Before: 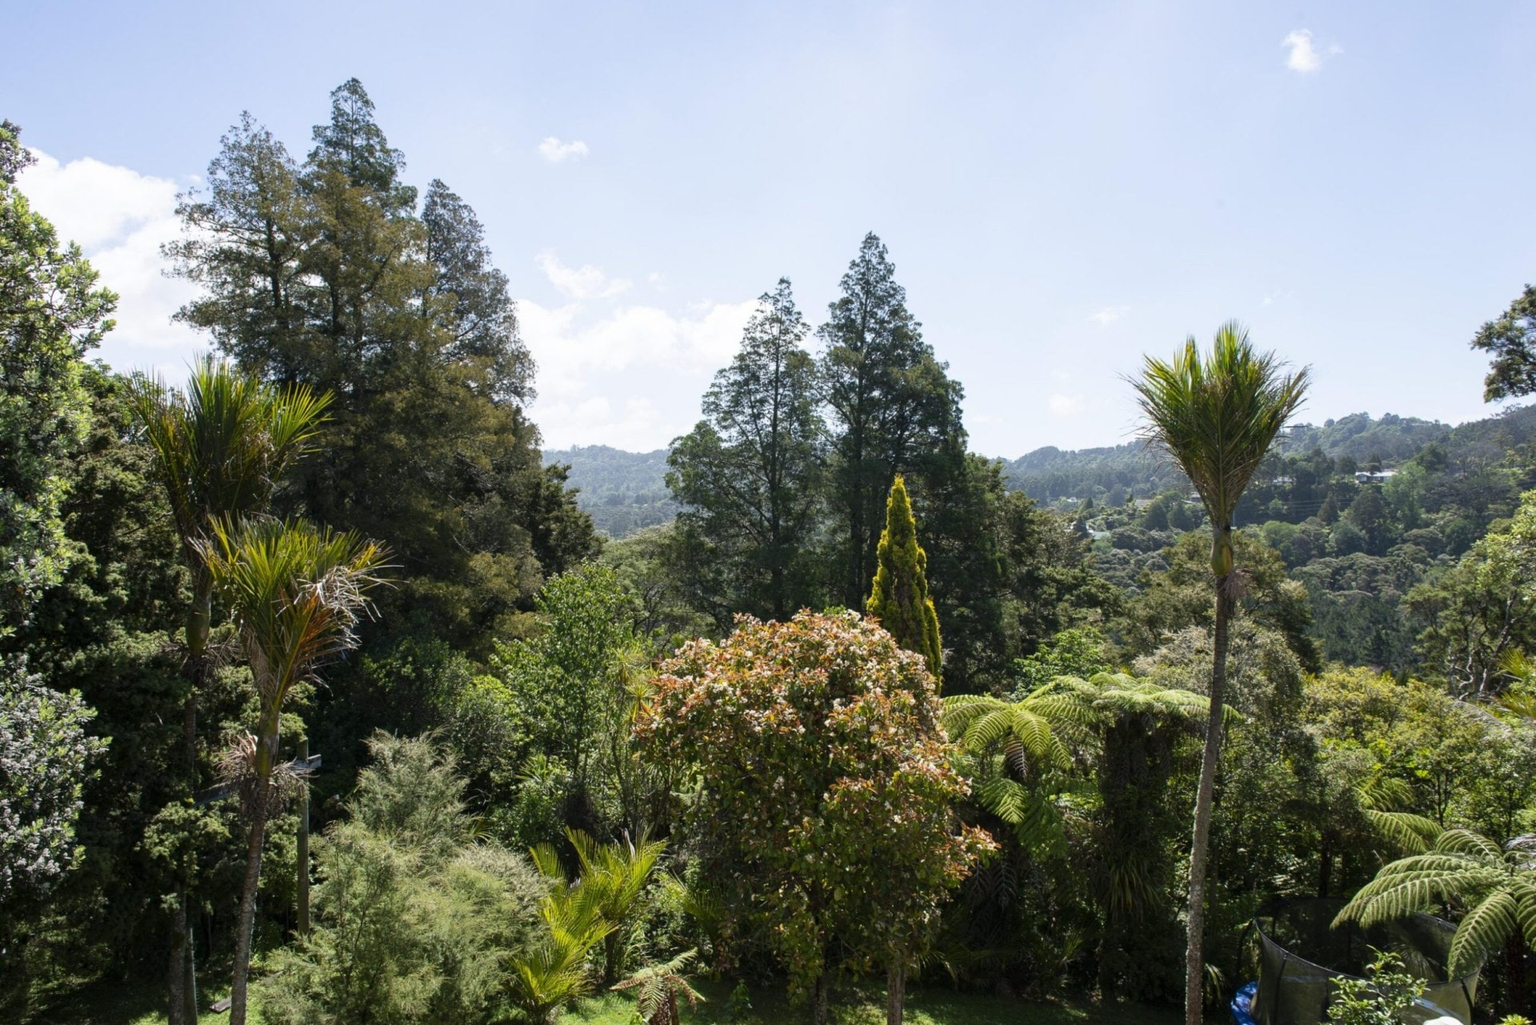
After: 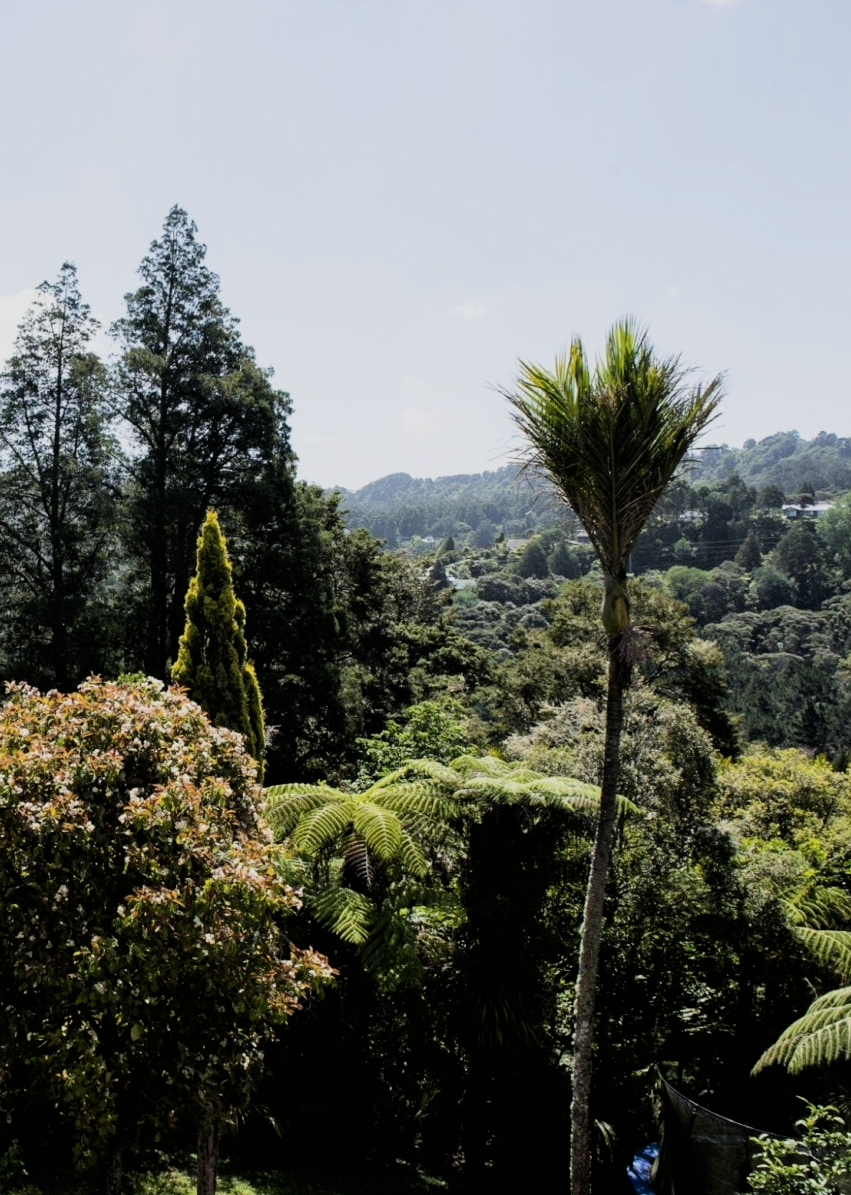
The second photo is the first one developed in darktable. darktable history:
crop: left 47.522%, top 6.663%, right 8.111%
exposure: compensate highlight preservation false
filmic rgb: black relative exposure -5.01 EV, white relative exposure 3.98 EV, hardness 2.89, contrast 1.3, highlights saturation mix -31.41%
